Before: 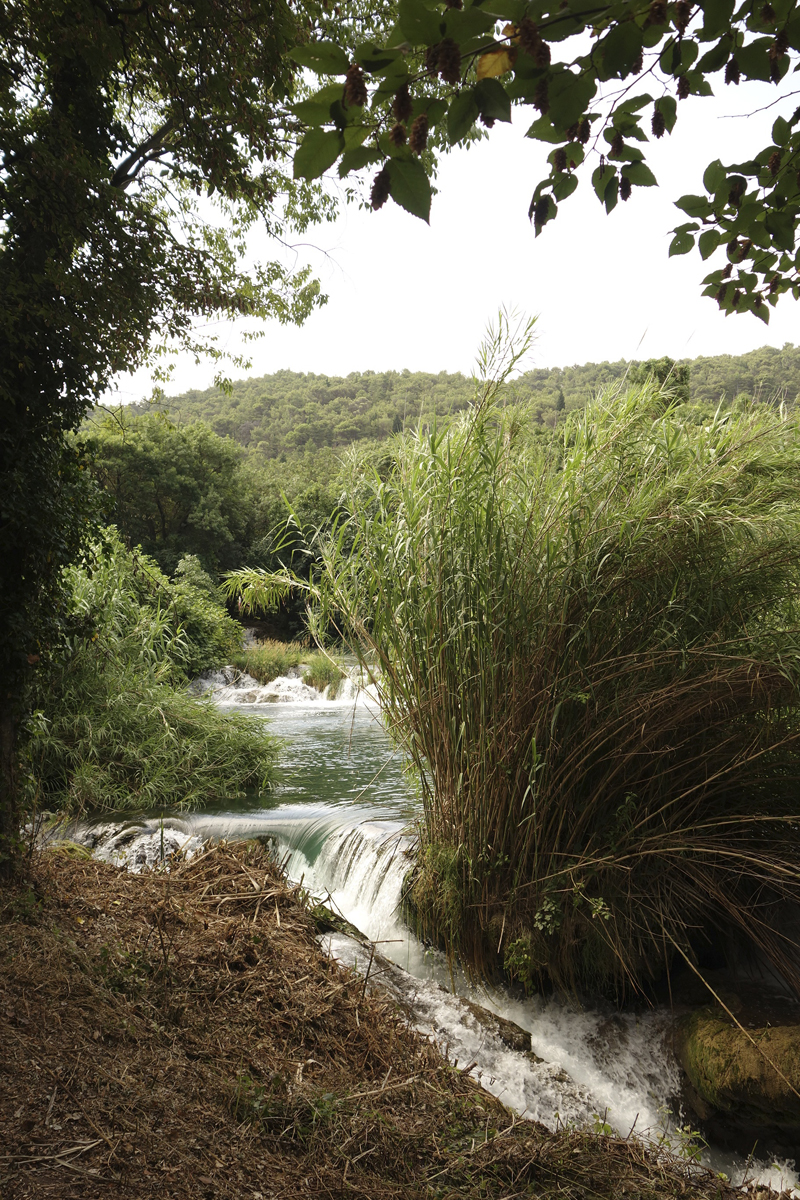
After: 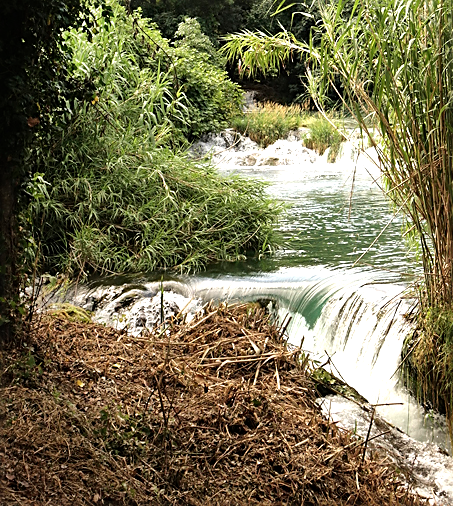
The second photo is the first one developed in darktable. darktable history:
tone equalizer: -8 EV -0.752 EV, -7 EV -0.692 EV, -6 EV -0.609 EV, -5 EV -0.423 EV, -3 EV 0.383 EV, -2 EV 0.6 EV, -1 EV 0.693 EV, +0 EV 0.726 EV
shadows and highlights: shadows 48.7, highlights -41.68, soften with gaussian
sharpen: on, module defaults
crop: top 44.758%, right 43.274%, bottom 13.029%
